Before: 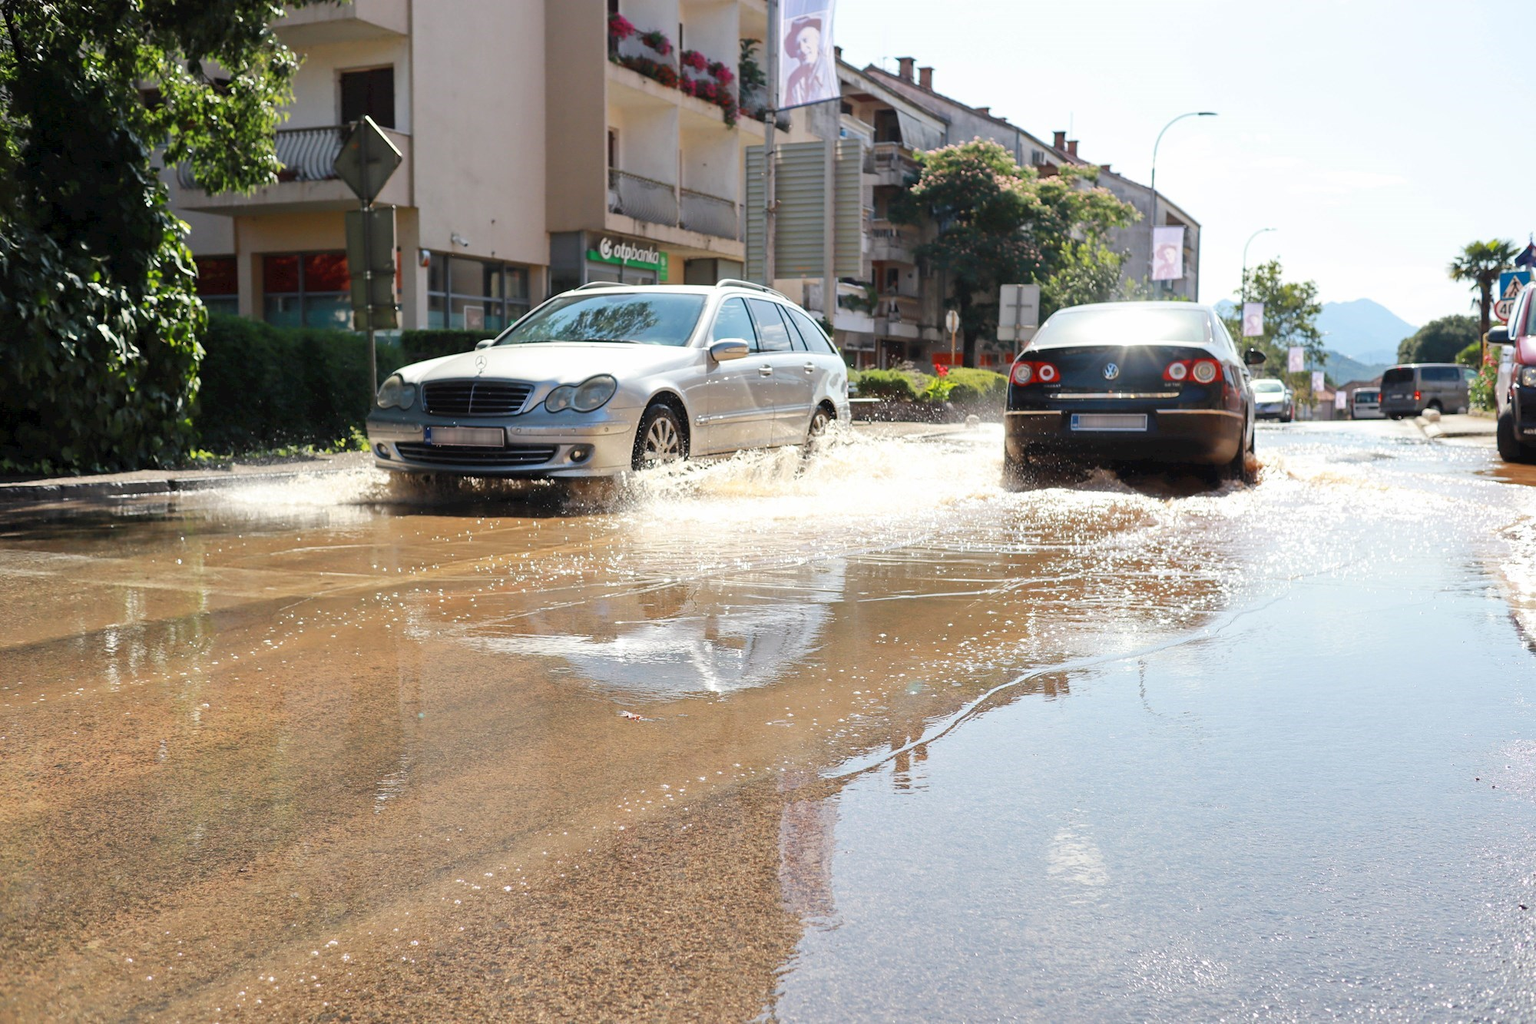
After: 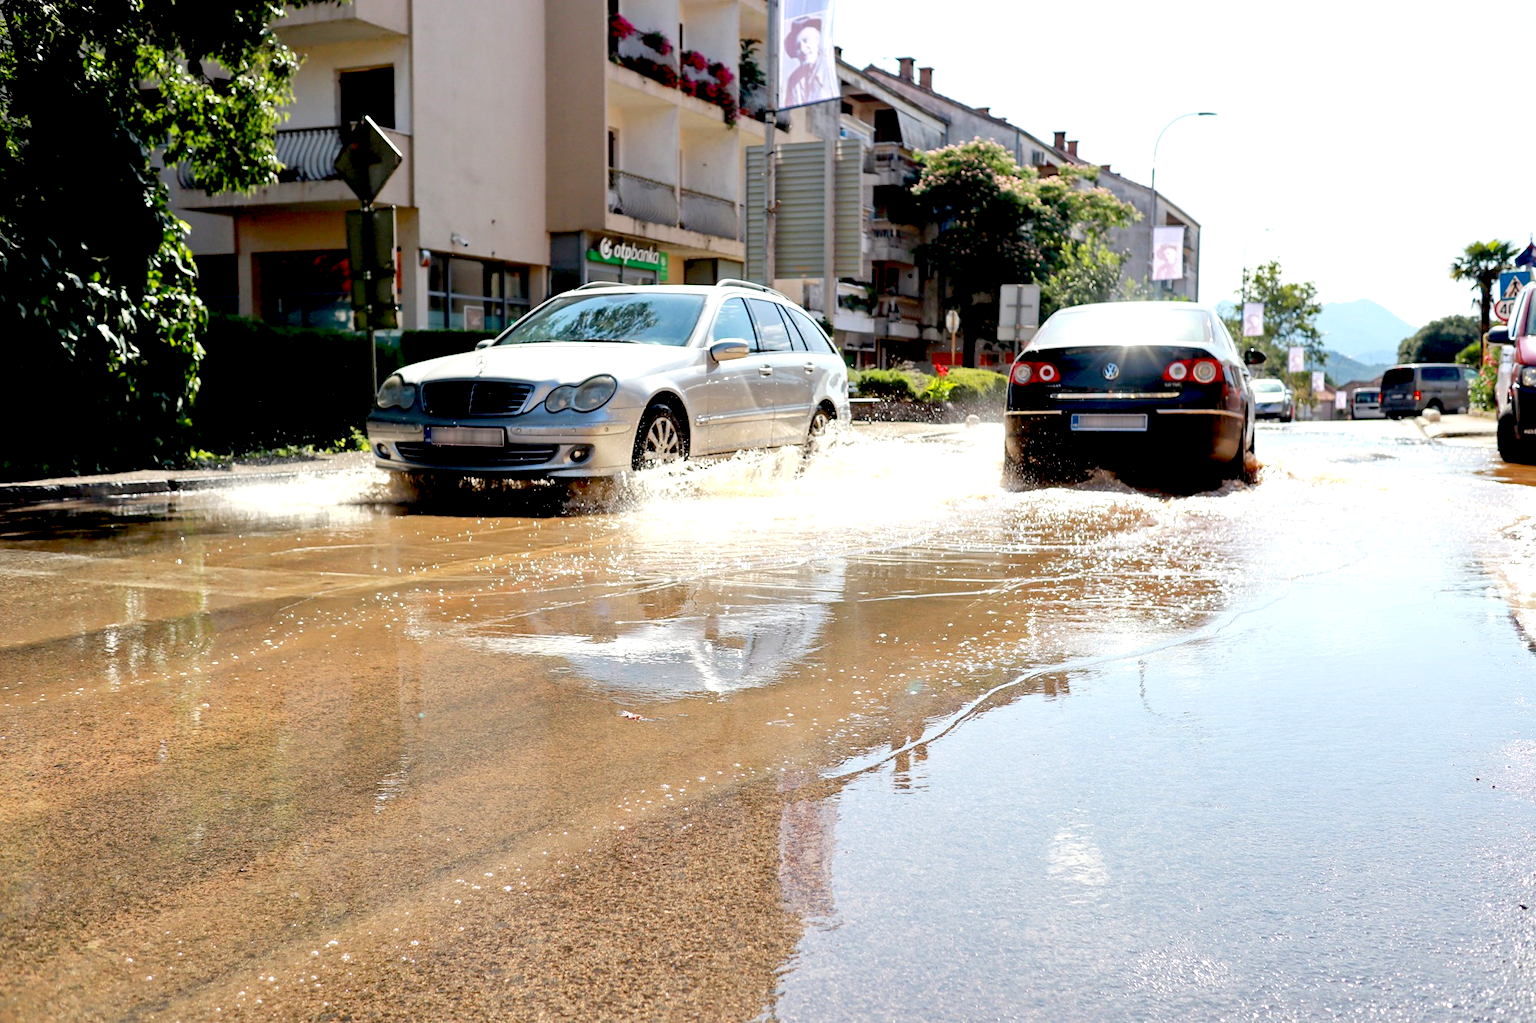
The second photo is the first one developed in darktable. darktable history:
exposure: black level correction 0.032, exposure 0.314 EV, compensate highlight preservation false
